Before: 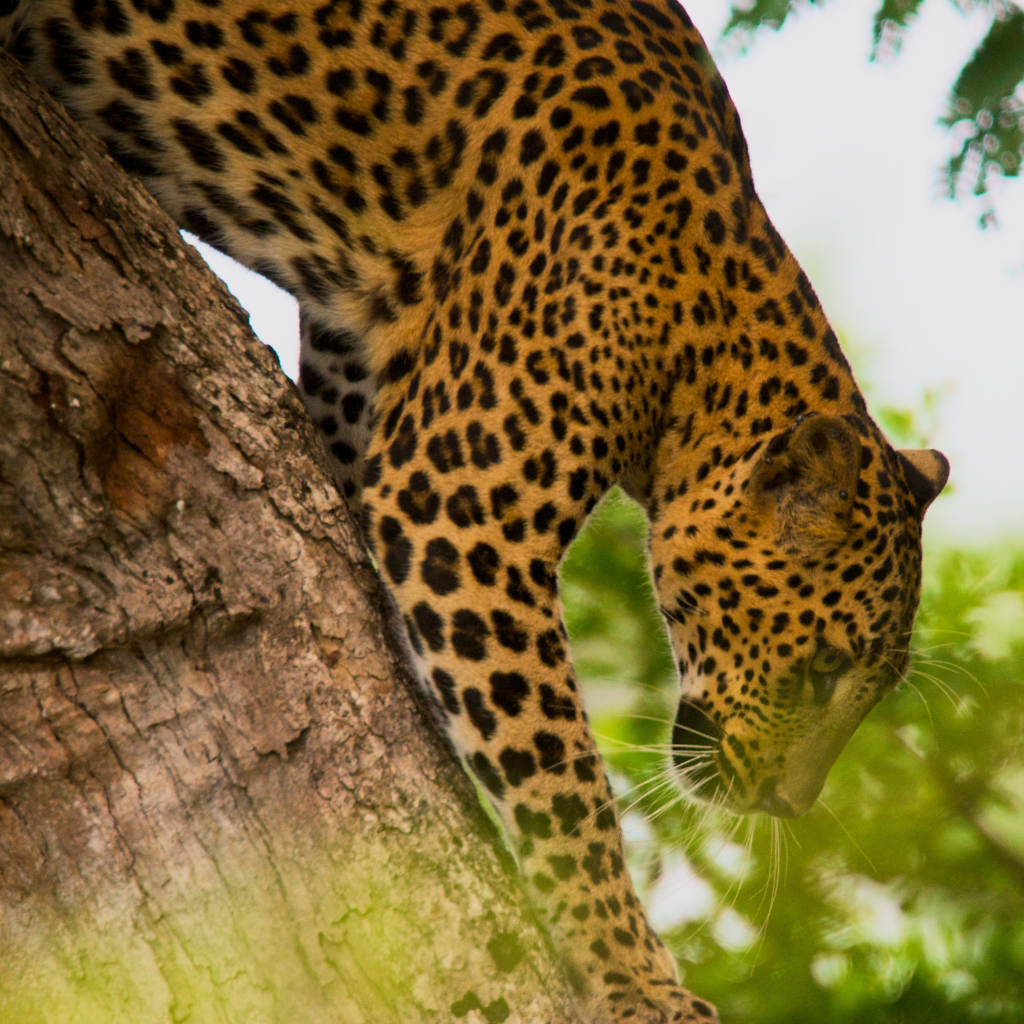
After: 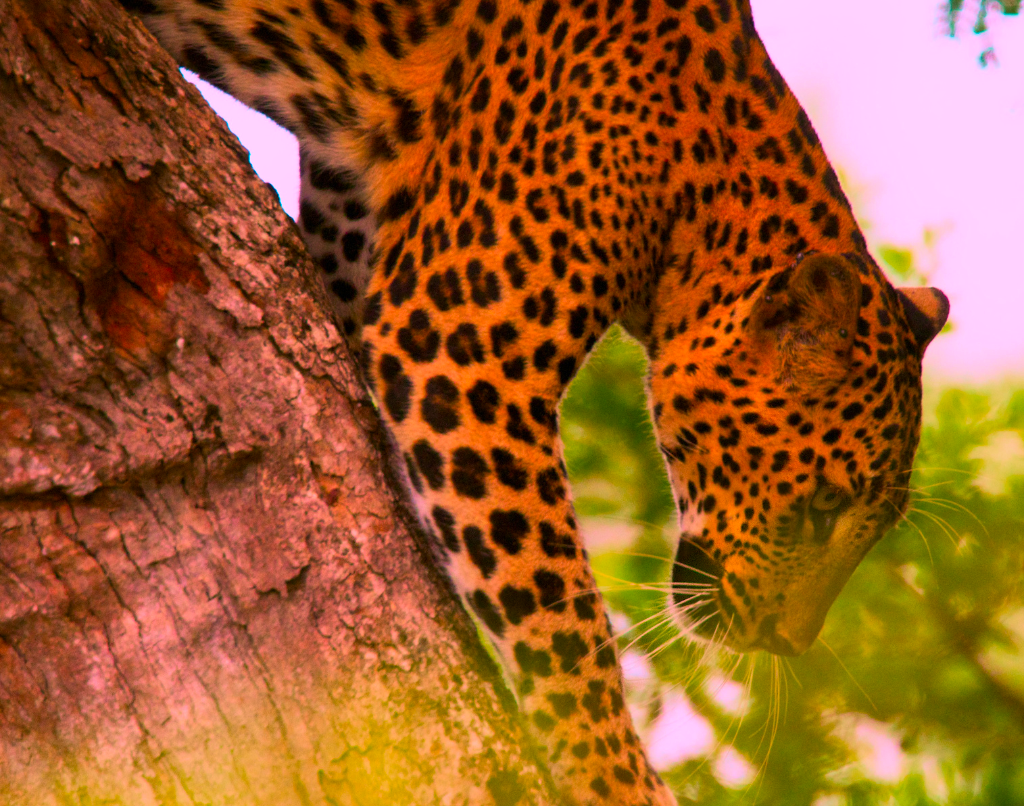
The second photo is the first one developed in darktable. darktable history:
crop and rotate: top 15.883%, bottom 5.358%
color correction: highlights a* 19.15, highlights b* -11.65, saturation 1.68
velvia: on, module defaults
